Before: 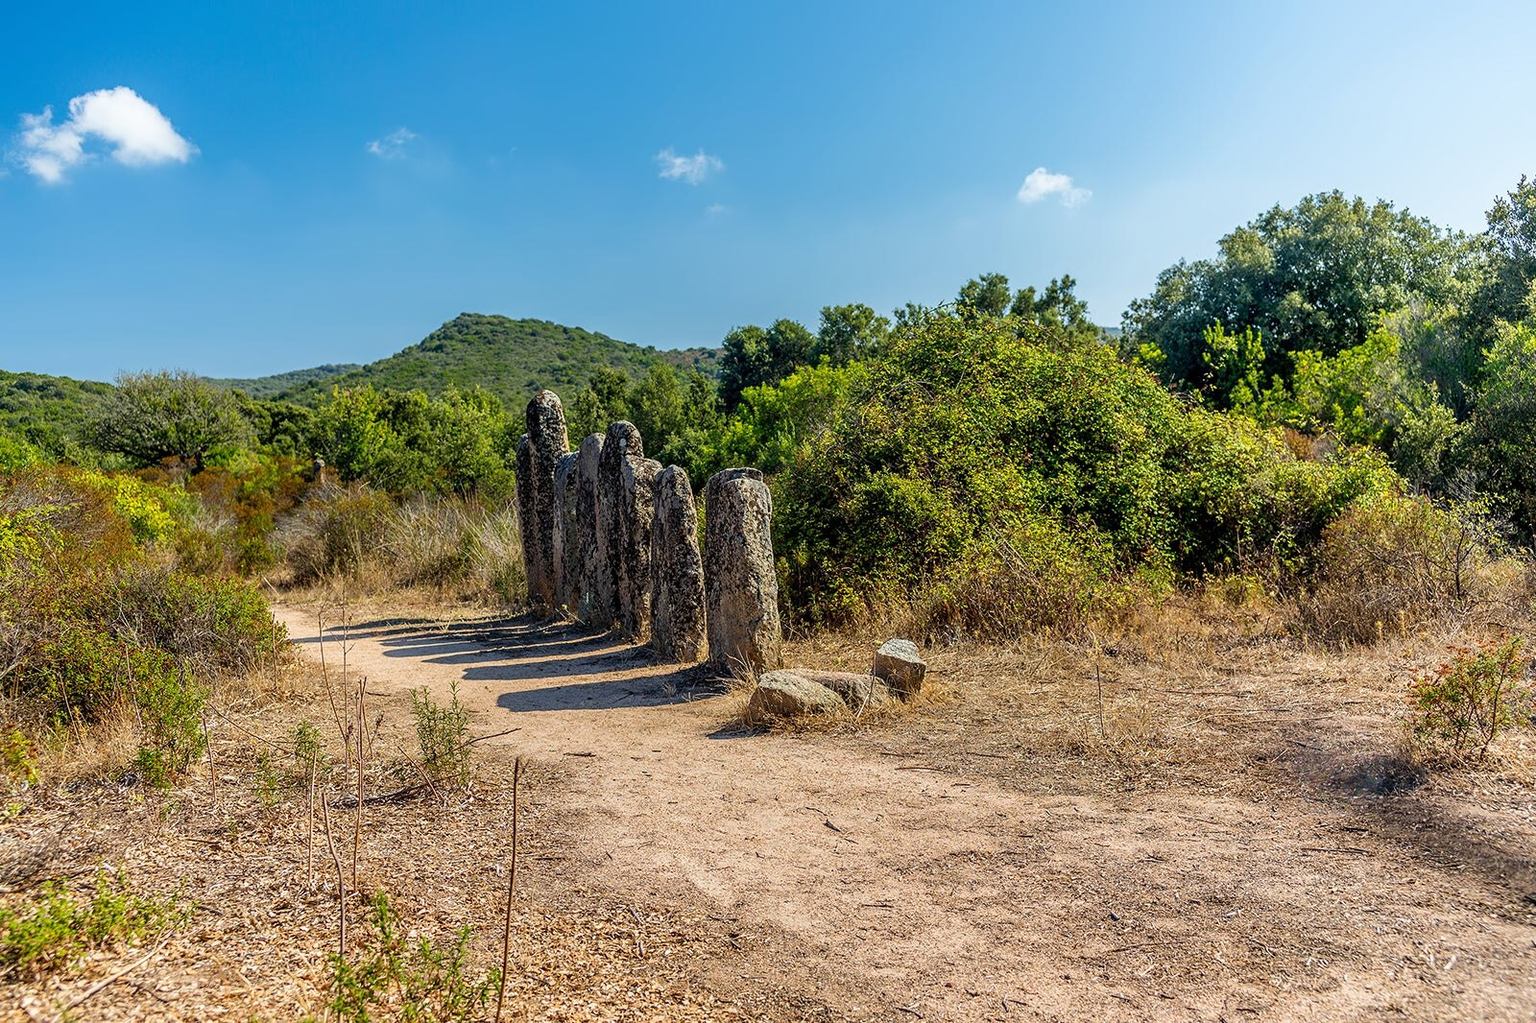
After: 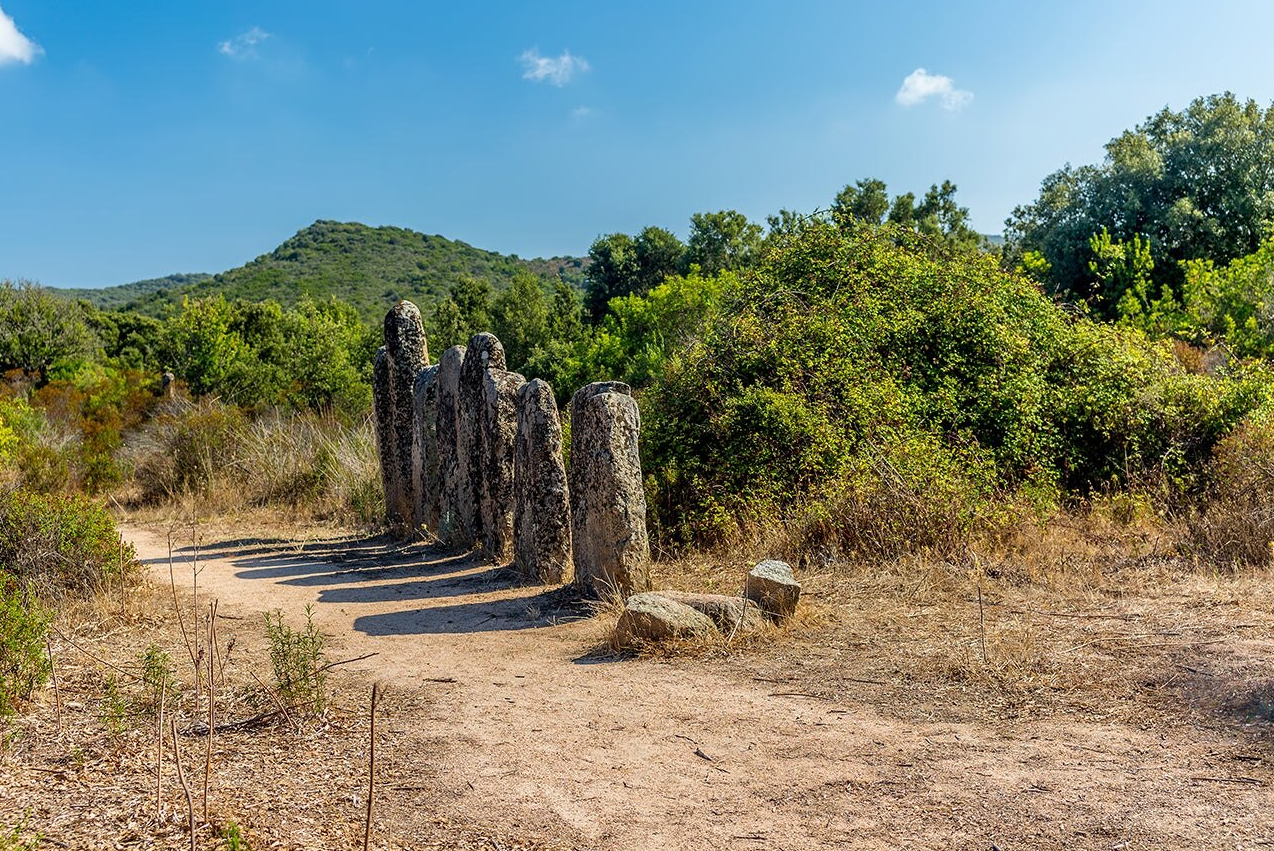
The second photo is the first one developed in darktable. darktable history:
crop and rotate: left 10.305%, top 9.996%, right 10.025%, bottom 10.172%
